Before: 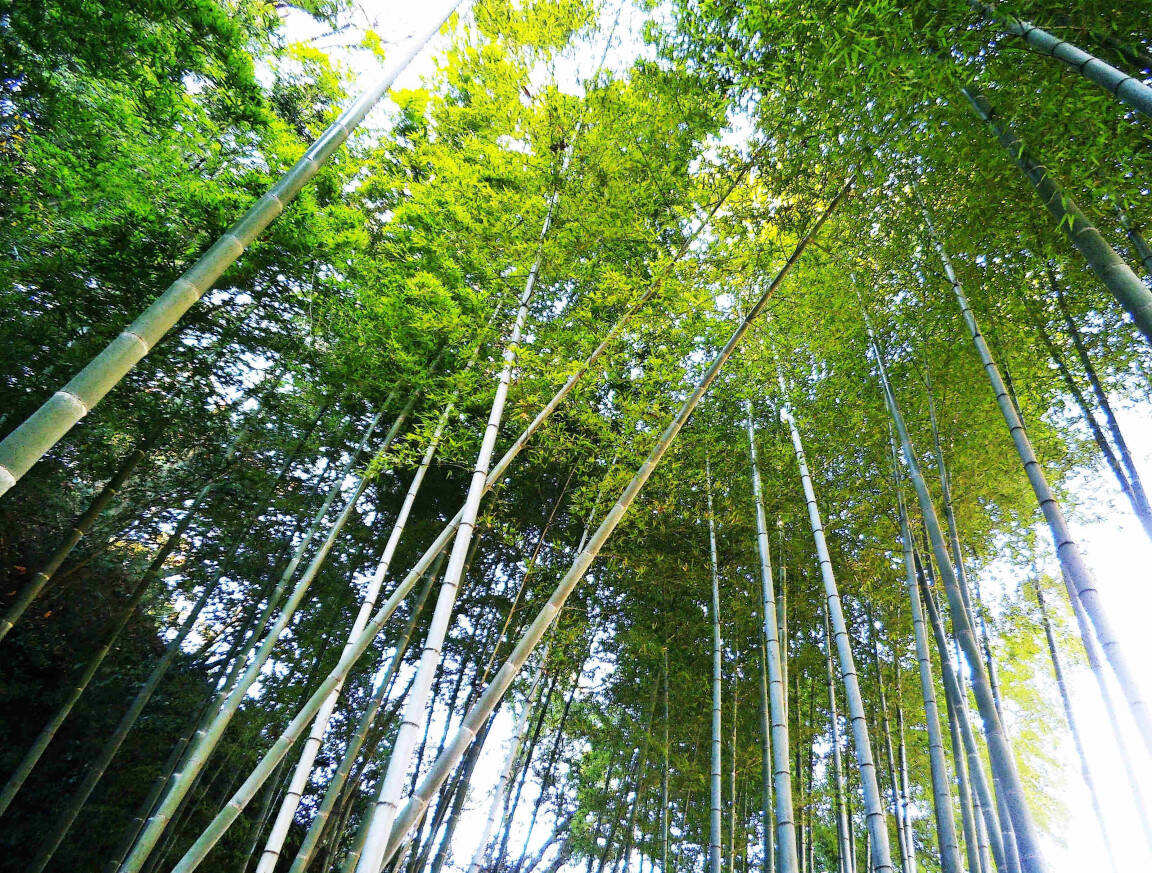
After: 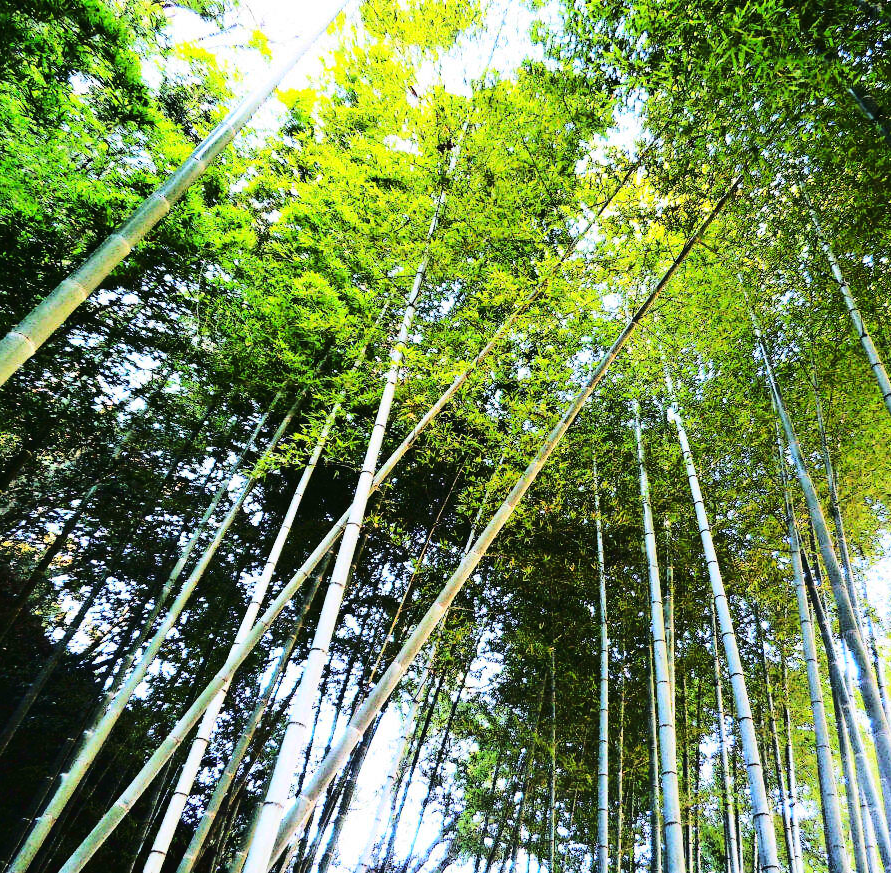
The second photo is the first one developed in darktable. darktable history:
crop: left 9.854%, right 12.717%
base curve: curves: ch0 [(0, 0) (0.073, 0.04) (0.157, 0.139) (0.492, 0.492) (0.758, 0.758) (1, 1)]
tone curve: curves: ch0 [(0.003, 0.023) (0.071, 0.052) (0.236, 0.197) (0.466, 0.557) (0.631, 0.764) (0.806, 0.906) (1, 1)]; ch1 [(0, 0) (0.262, 0.227) (0.417, 0.386) (0.469, 0.467) (0.502, 0.51) (0.528, 0.521) (0.573, 0.555) (0.605, 0.621) (0.644, 0.671) (0.686, 0.728) (0.994, 0.987)]; ch2 [(0, 0) (0.262, 0.188) (0.385, 0.353) (0.427, 0.424) (0.495, 0.502) (0.531, 0.555) (0.583, 0.632) (0.644, 0.748) (1, 1)], color space Lab, linked channels, preserve colors none
